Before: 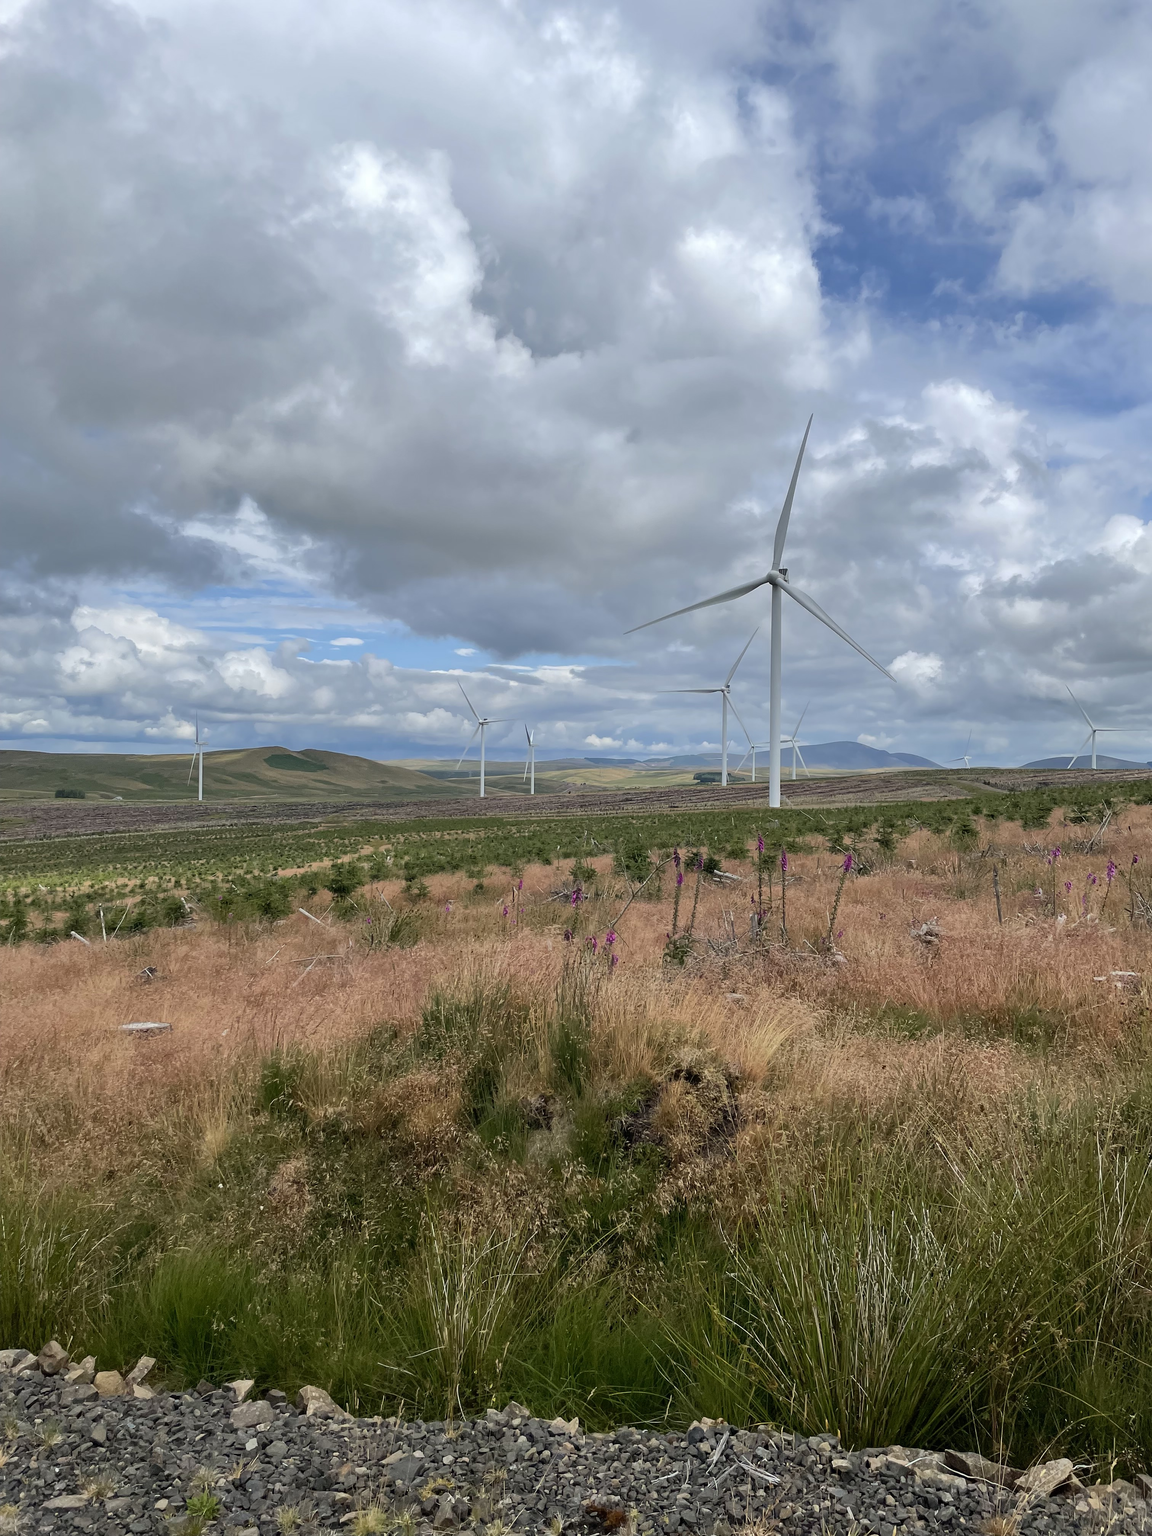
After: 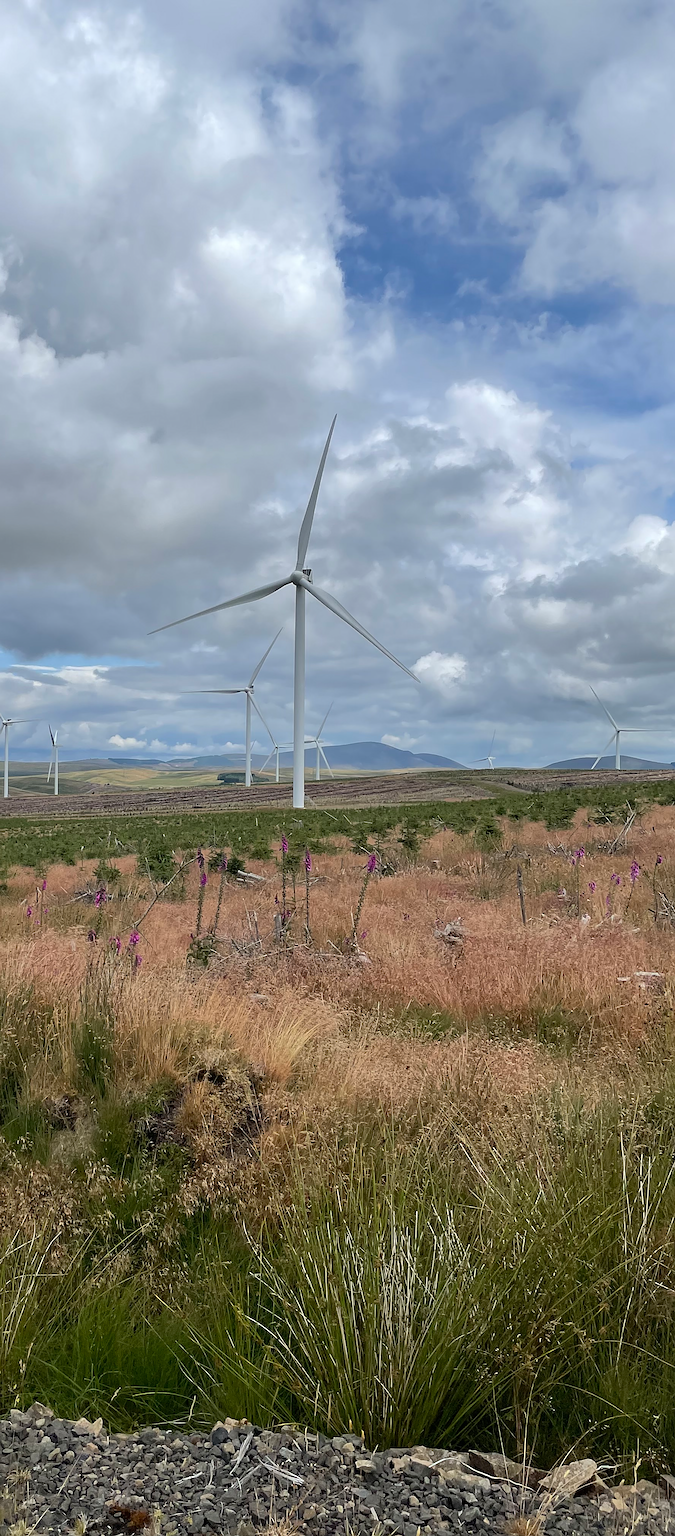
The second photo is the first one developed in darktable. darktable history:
sharpen: amount 0.478
crop: left 41.402%
exposure: compensate highlight preservation false
